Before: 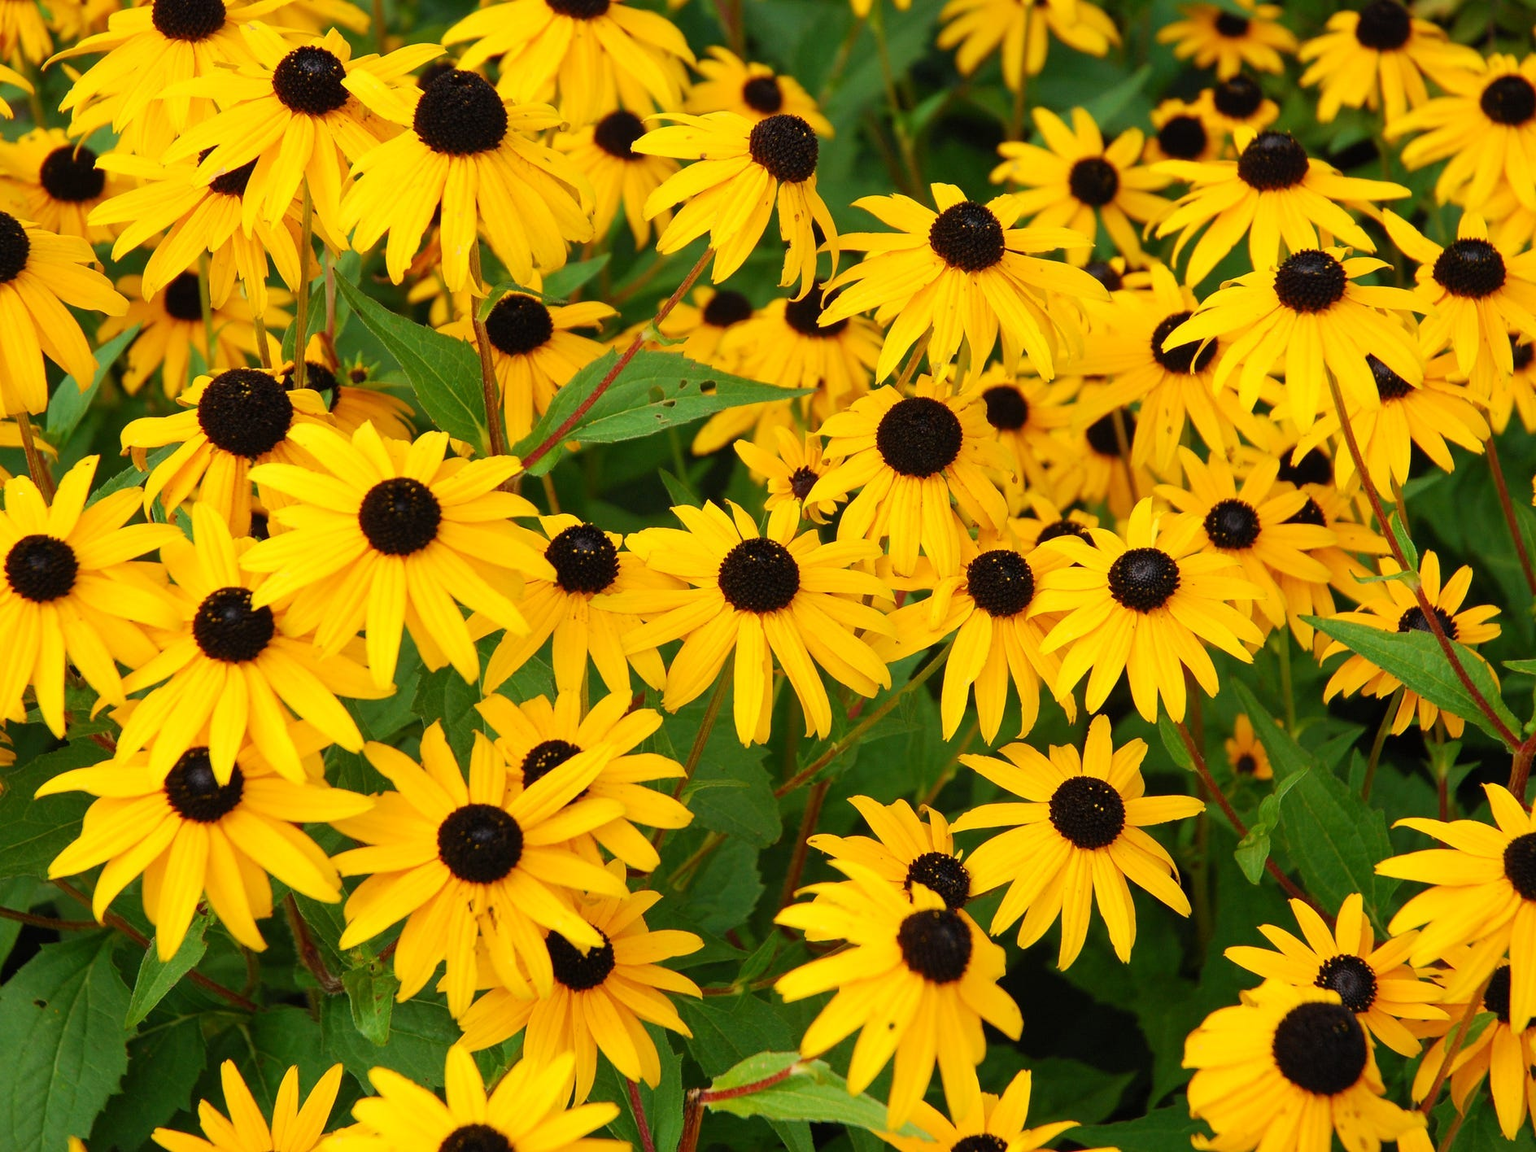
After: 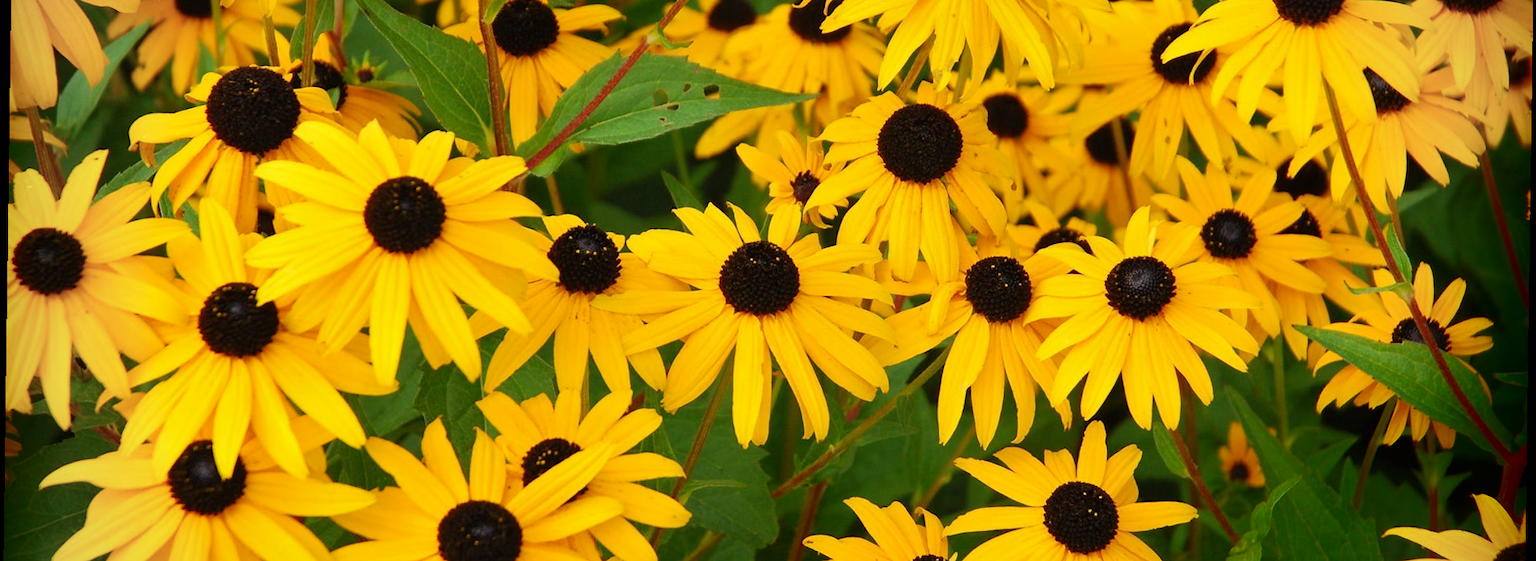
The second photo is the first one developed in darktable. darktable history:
vignetting: fall-off radius 60.92%
crop and rotate: top 26.056%, bottom 25.543%
rotate and perspective: rotation 0.8°, automatic cropping off
shadows and highlights: shadows -88.03, highlights -35.45, shadows color adjustment 99.15%, highlights color adjustment 0%, soften with gaussian
